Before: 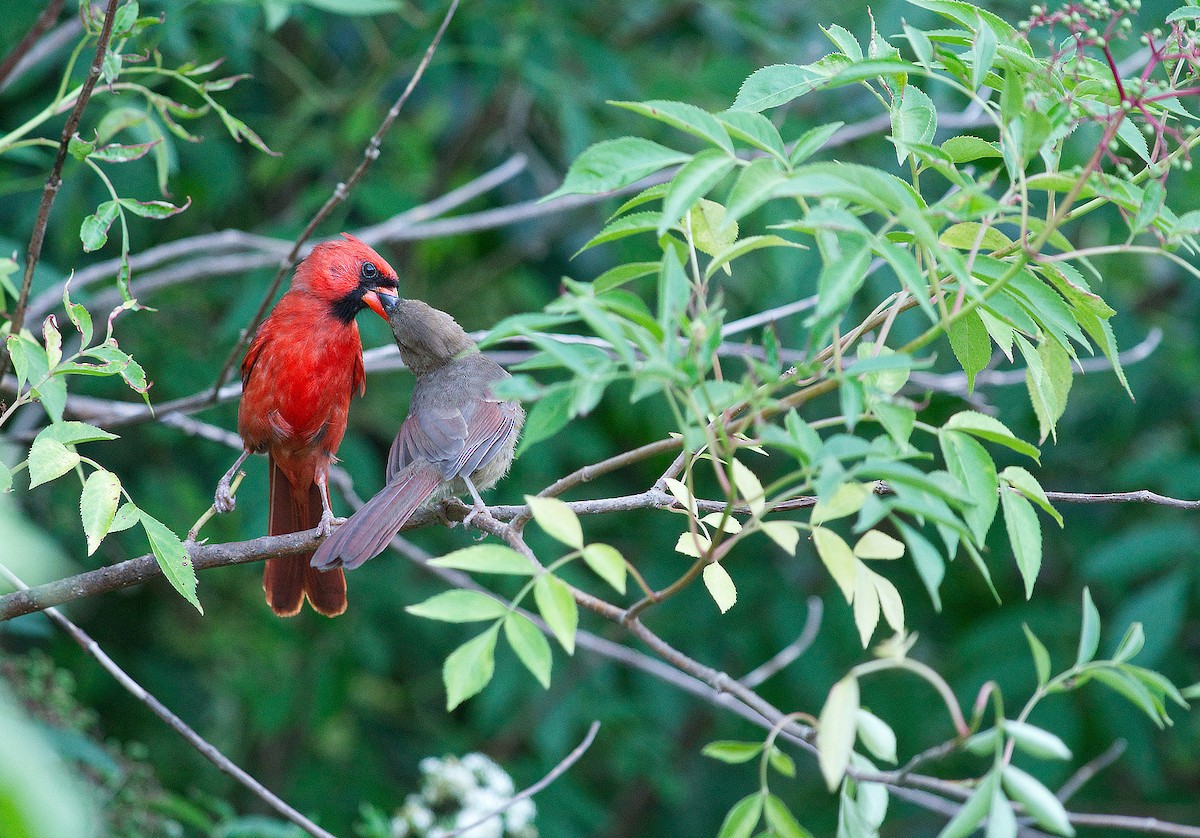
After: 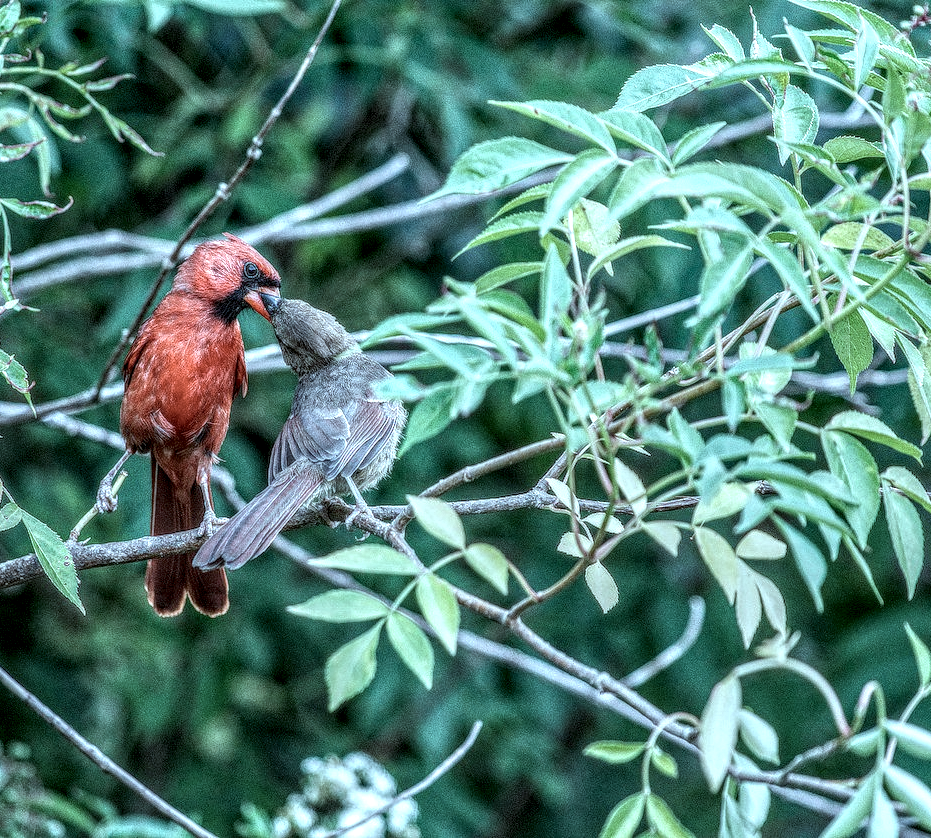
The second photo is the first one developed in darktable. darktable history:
local contrast: highlights 4%, shadows 3%, detail 299%, midtone range 0.305
base curve: preserve colors none
color correction: highlights a* -12.94, highlights b* -17.69, saturation 0.696
crop: left 9.844%, right 12.526%
